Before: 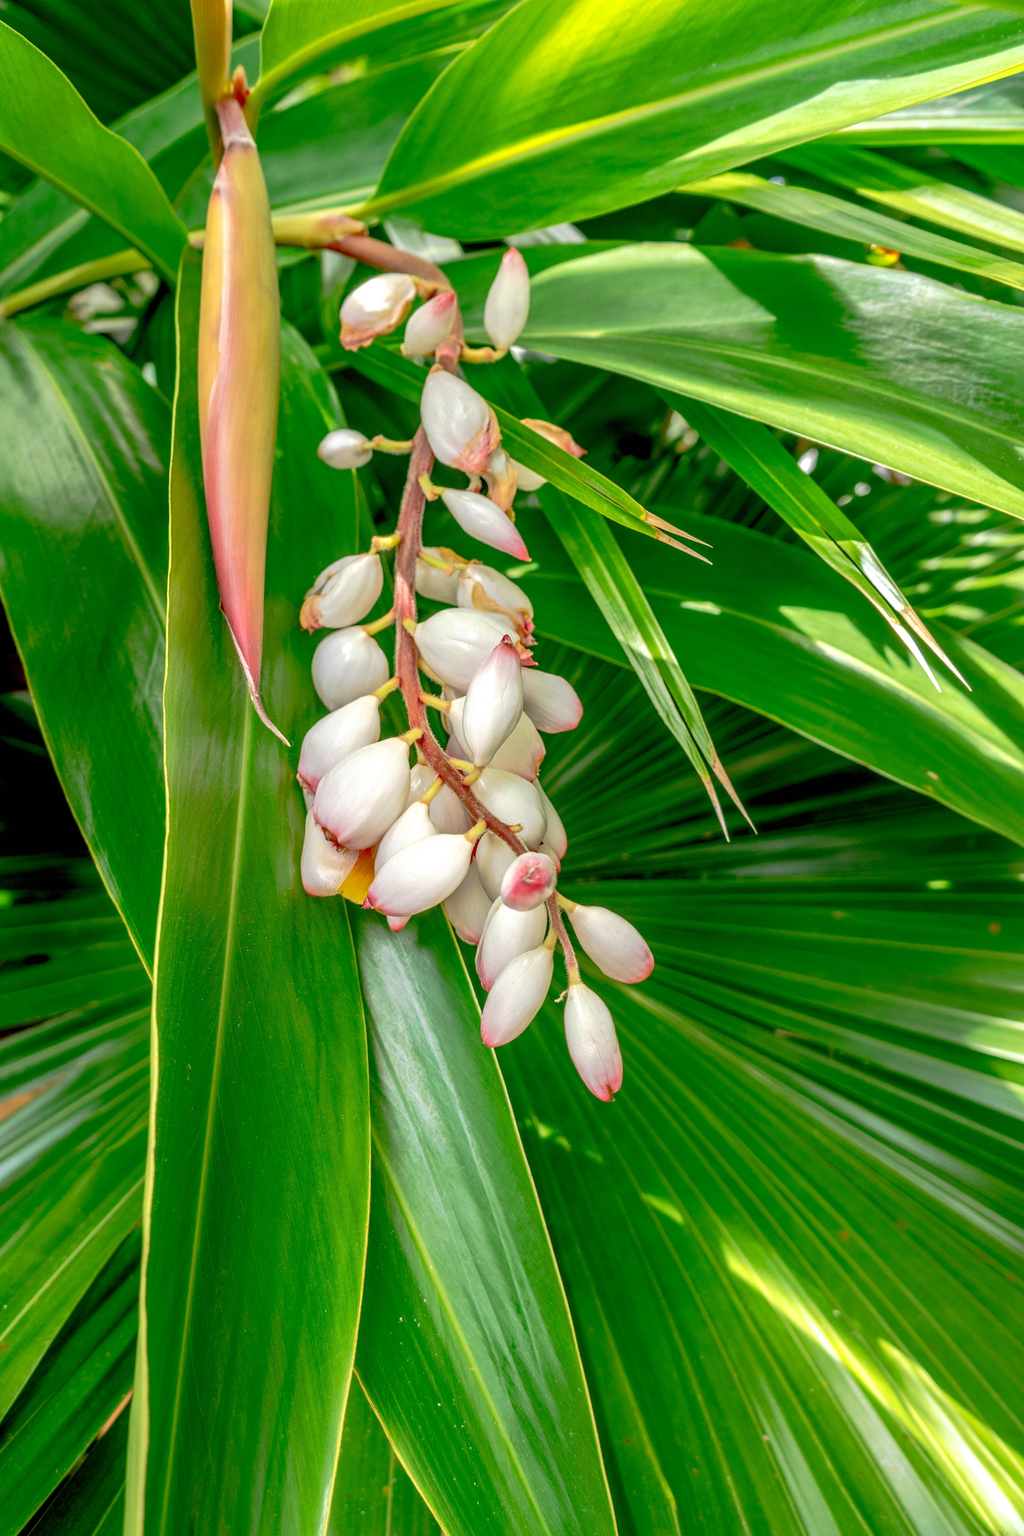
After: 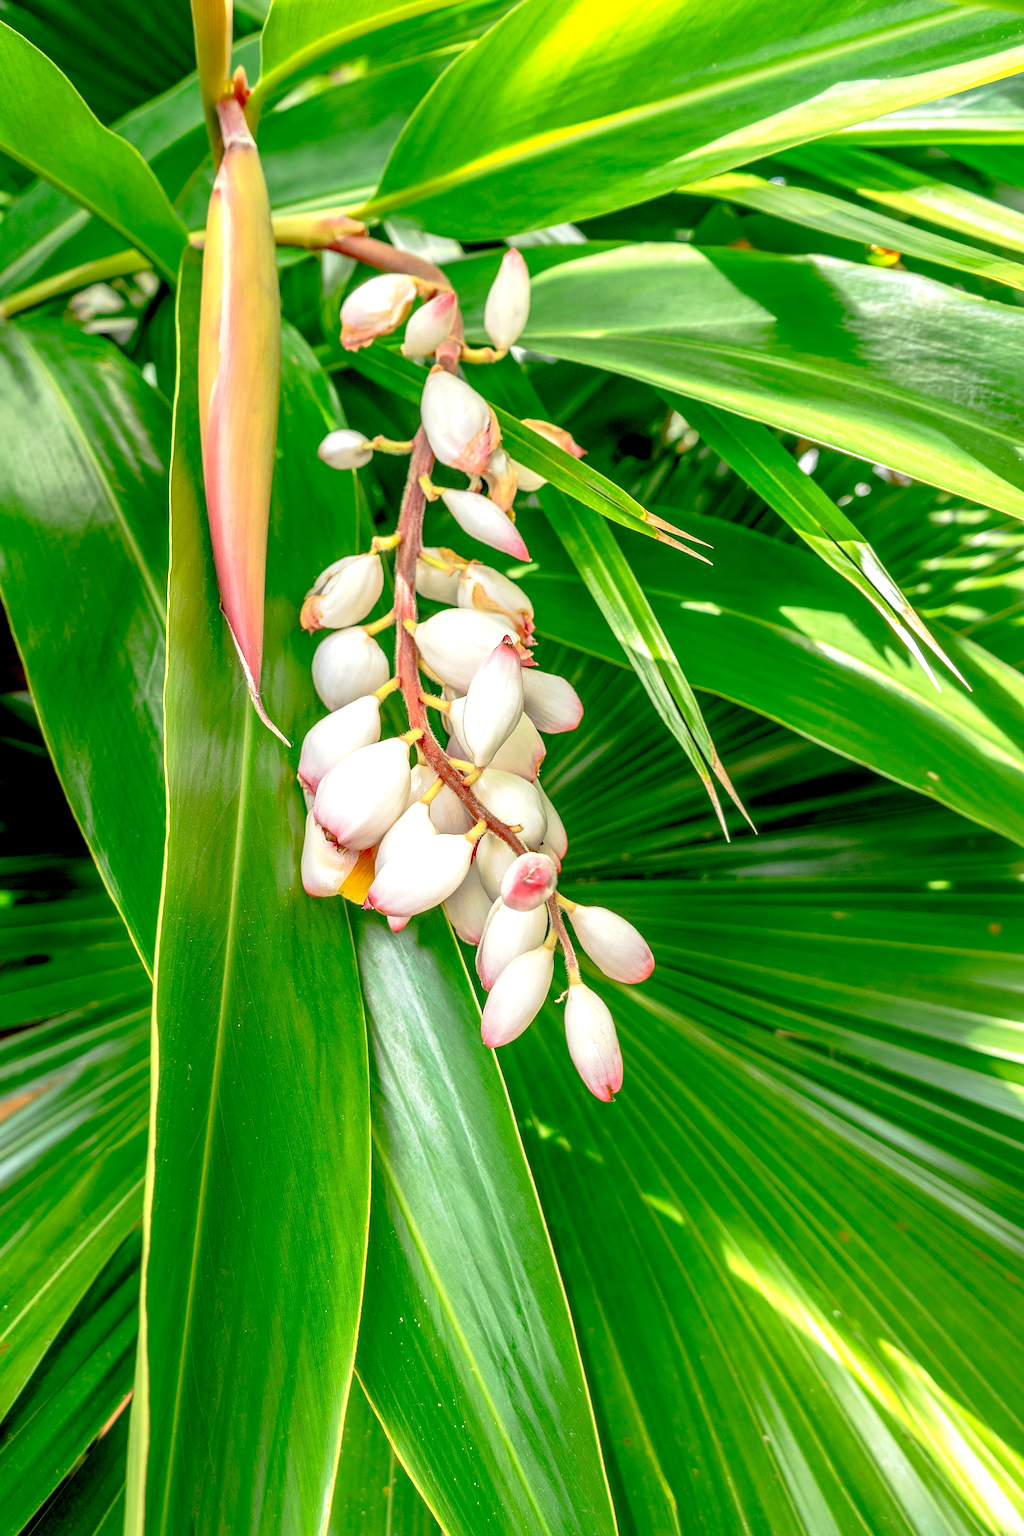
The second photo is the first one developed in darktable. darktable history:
exposure: black level correction 0.001, exposure 0.498 EV, compensate exposure bias true, compensate highlight preservation false
sharpen: on, module defaults
